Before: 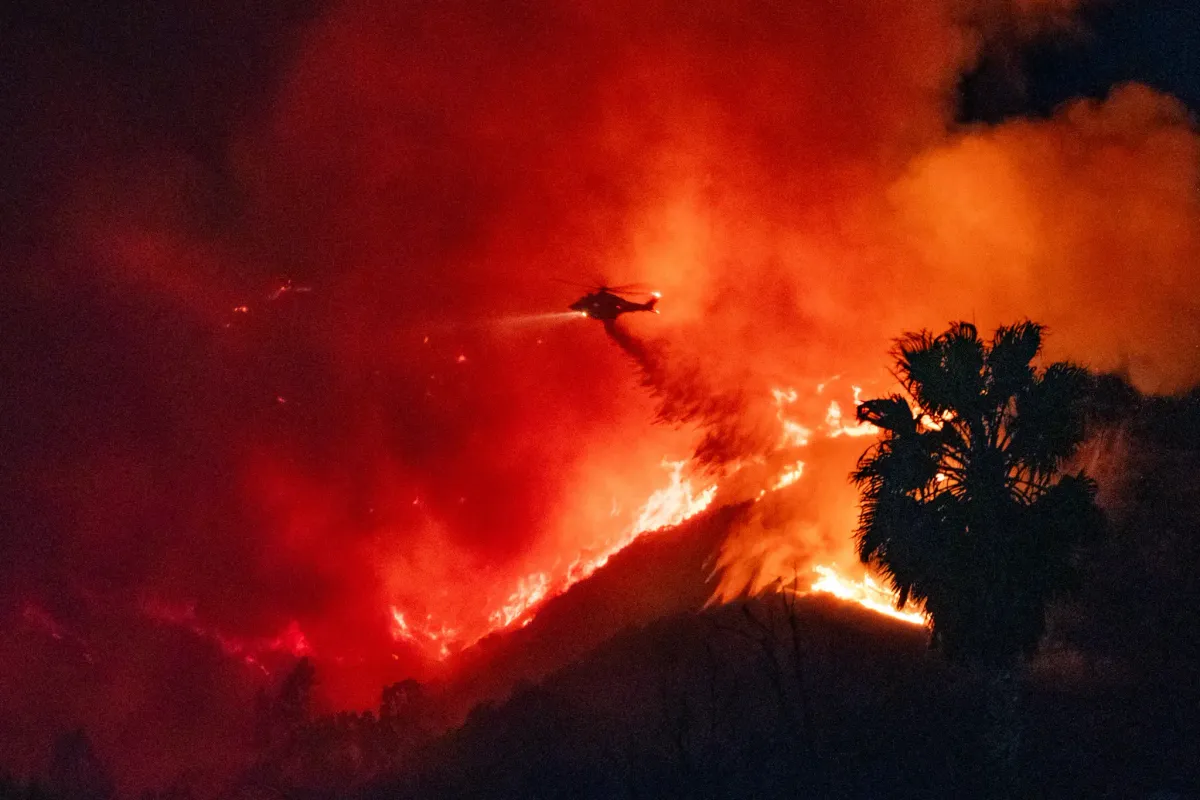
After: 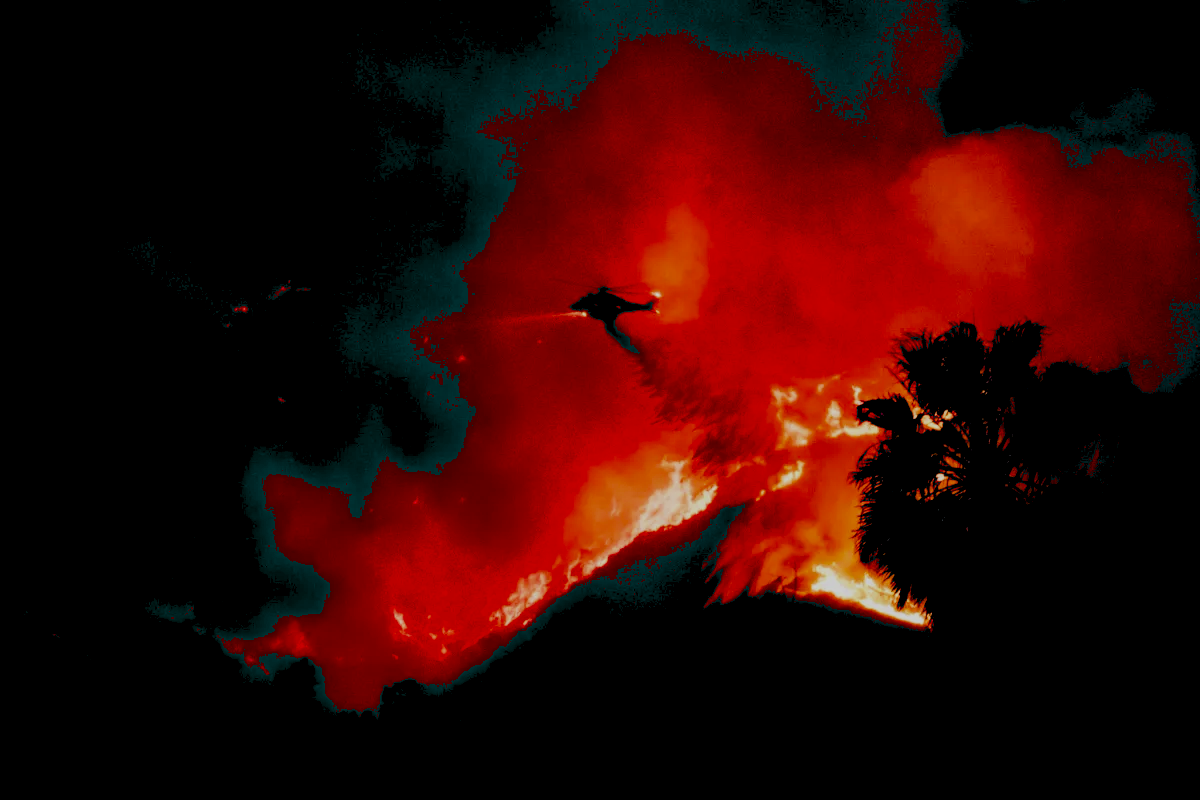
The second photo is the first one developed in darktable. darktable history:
exposure: black level correction 0.049, exposure 0.012 EV, compensate exposure bias true, compensate highlight preservation false
levels: gray 59.42%, levels [0.026, 0.507, 0.987]
local contrast: highlights 107%, shadows 97%, detail 119%, midtone range 0.2
contrast brightness saturation: brightness -0.245, saturation 0.204
vignetting: fall-off start 97.28%, fall-off radius 78.42%, width/height ratio 1.112
filmic rgb: black relative exposure -7.65 EV, white relative exposure 4.56 EV, hardness 3.61
